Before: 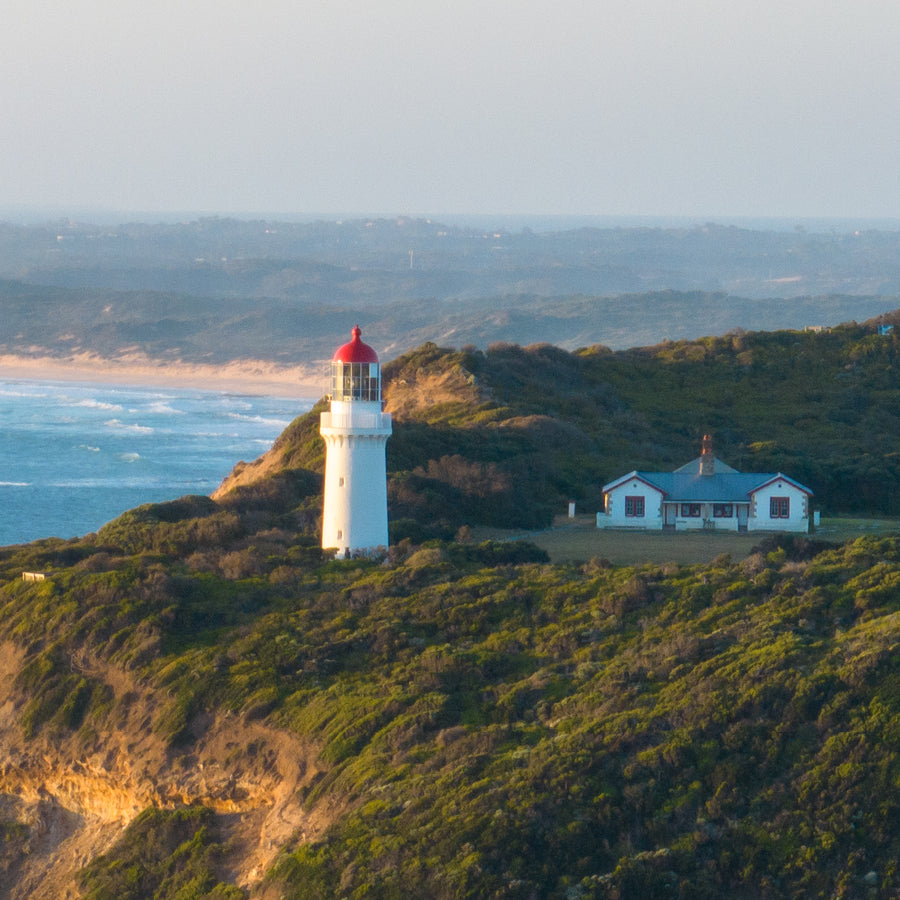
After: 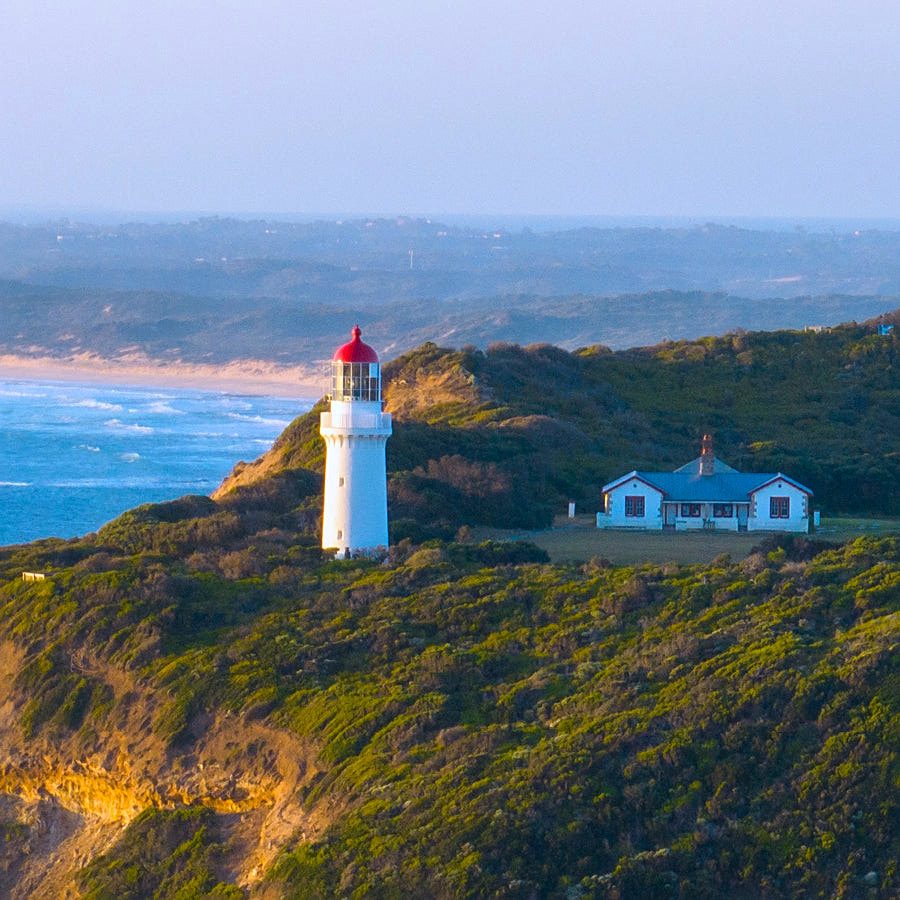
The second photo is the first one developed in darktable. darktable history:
color balance rgb: perceptual saturation grading › global saturation 25%, global vibrance 20%
sharpen: radius 1.967
white balance: red 0.967, blue 1.119, emerald 0.756
